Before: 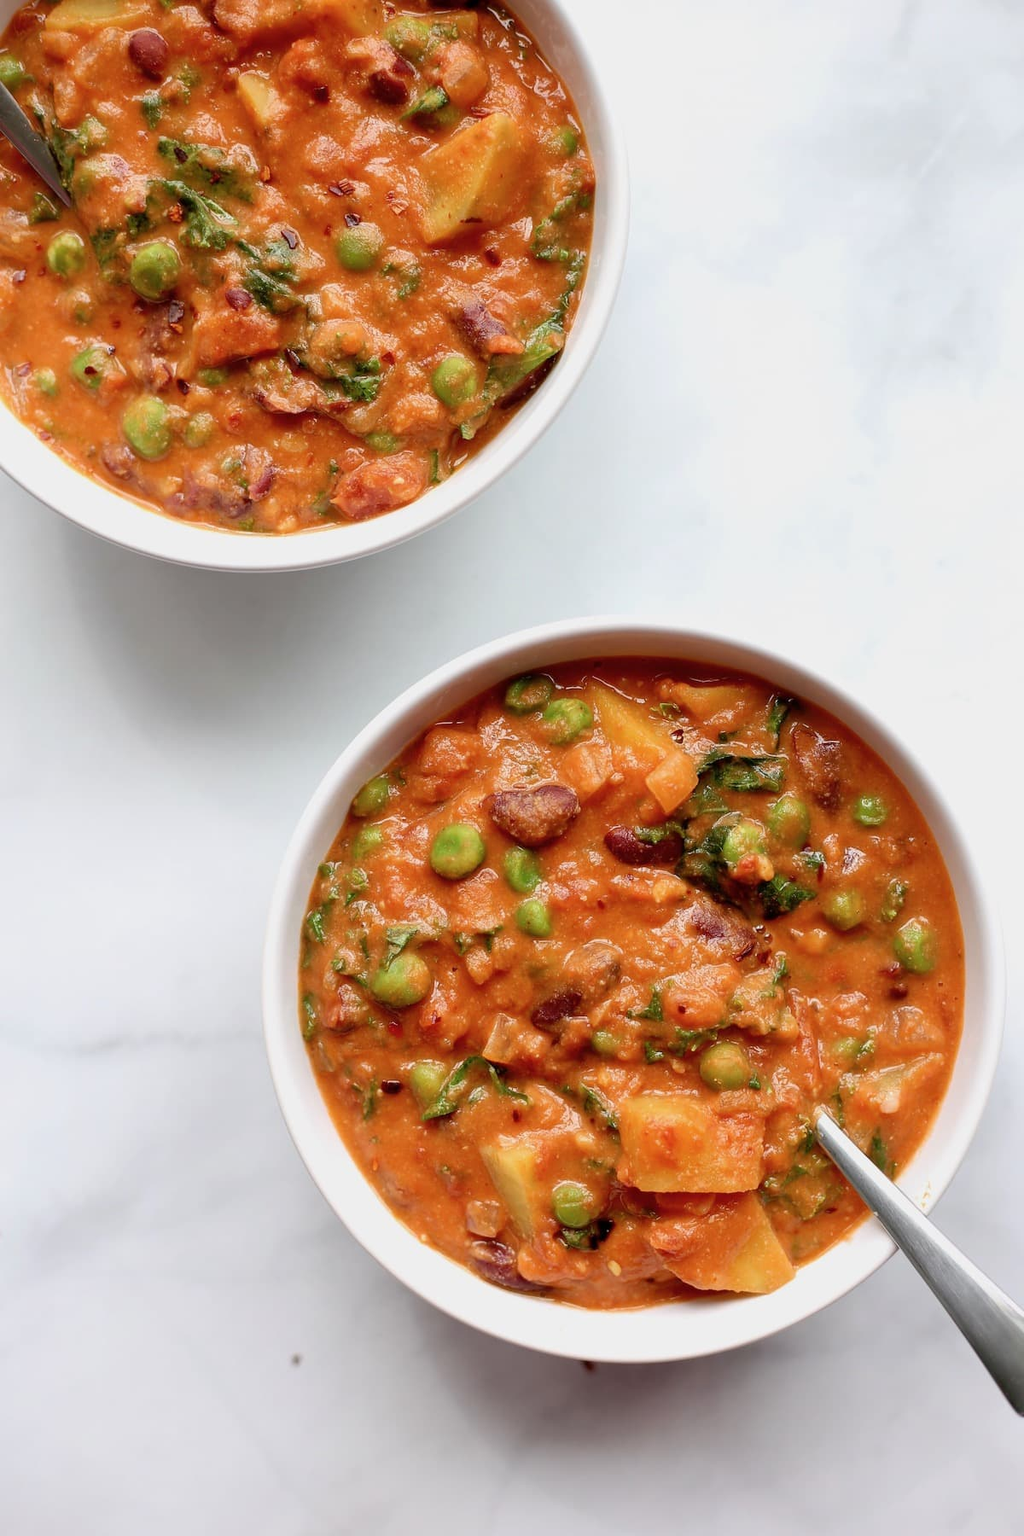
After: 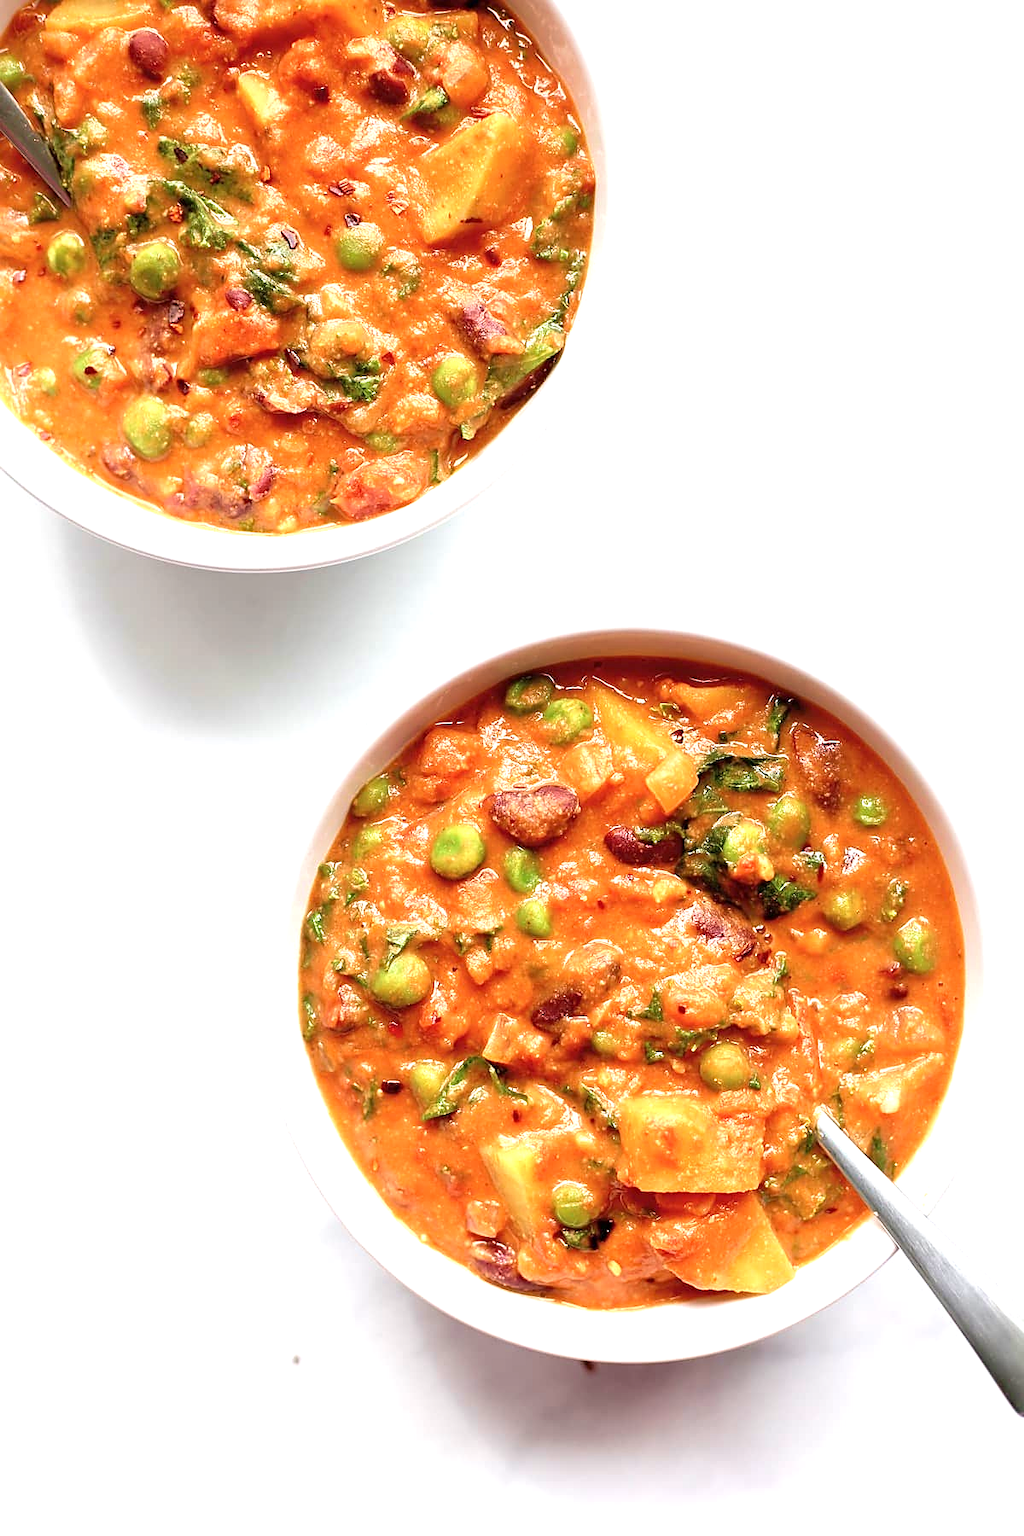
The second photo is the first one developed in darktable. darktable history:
exposure: black level correction 0, exposure 1 EV, compensate exposure bias true, compensate highlight preservation false
sharpen: on, module defaults
velvia: on, module defaults
